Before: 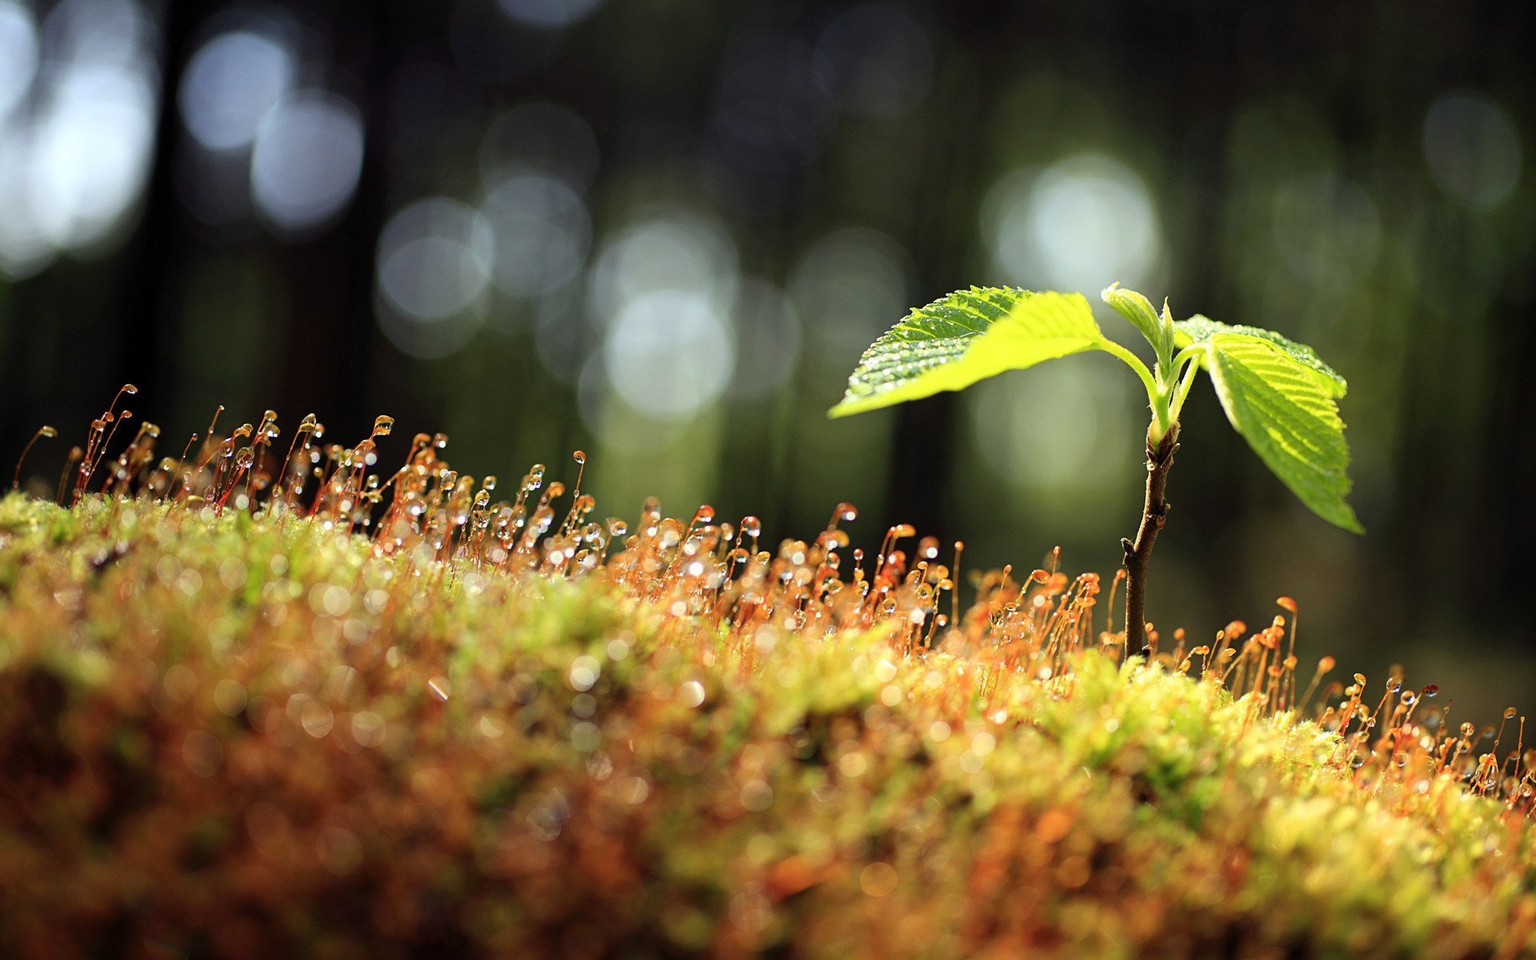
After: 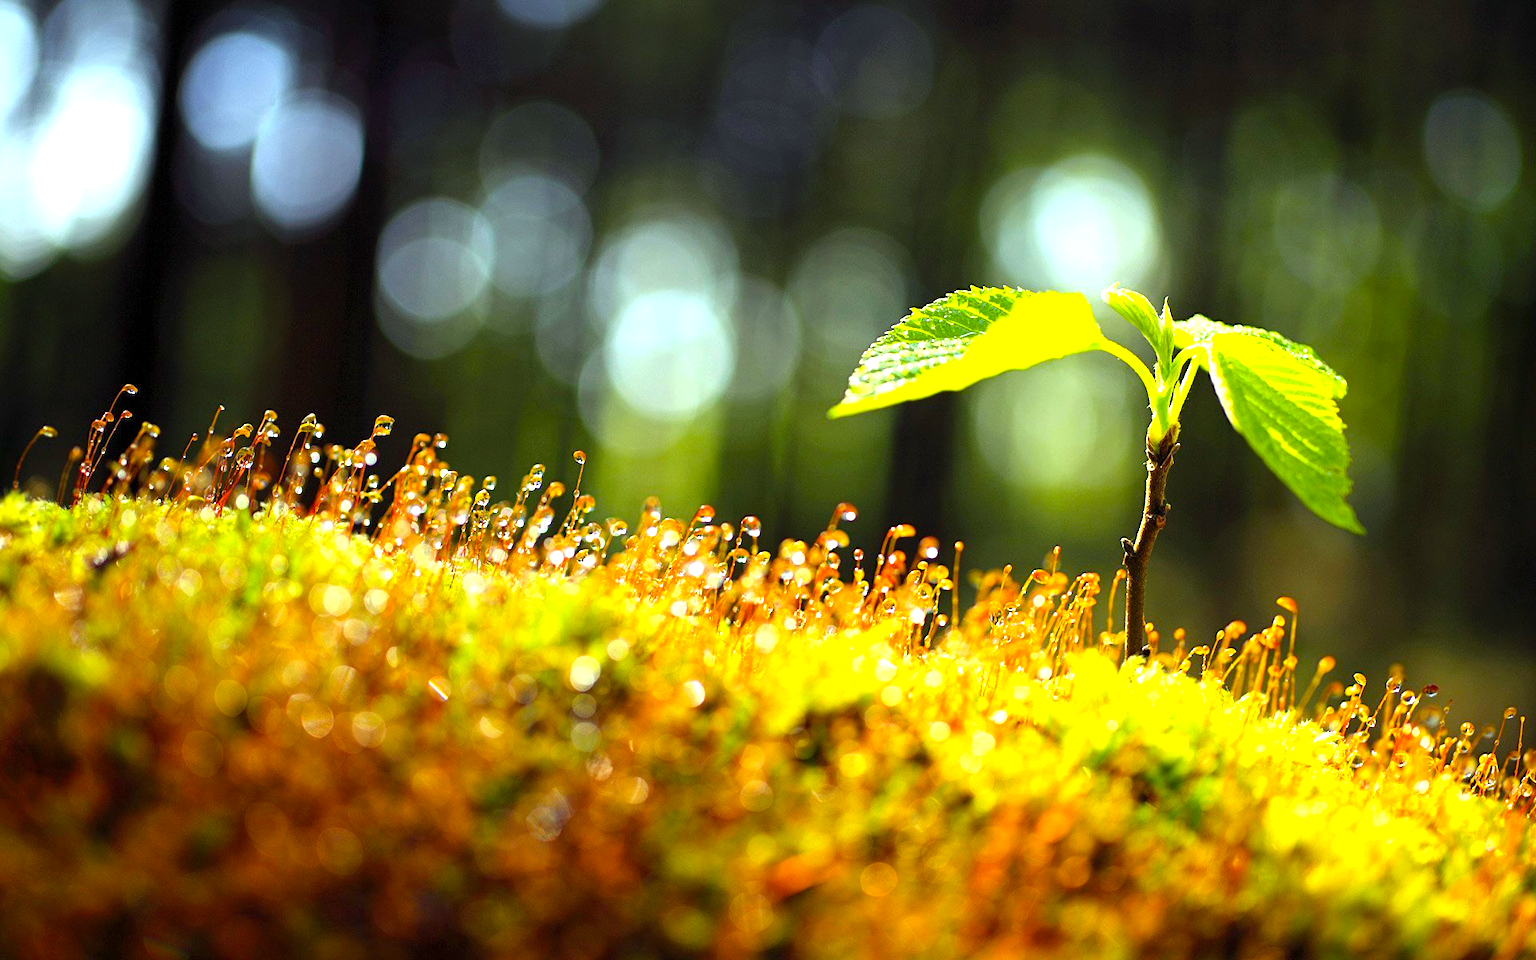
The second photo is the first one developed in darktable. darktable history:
exposure: exposure 0.457 EV, compensate highlight preservation false
color correction: highlights a* -6.36, highlights b* 0.818
color balance rgb: perceptual saturation grading › global saturation 40.372%, perceptual brilliance grading › global brilliance 11.14%
